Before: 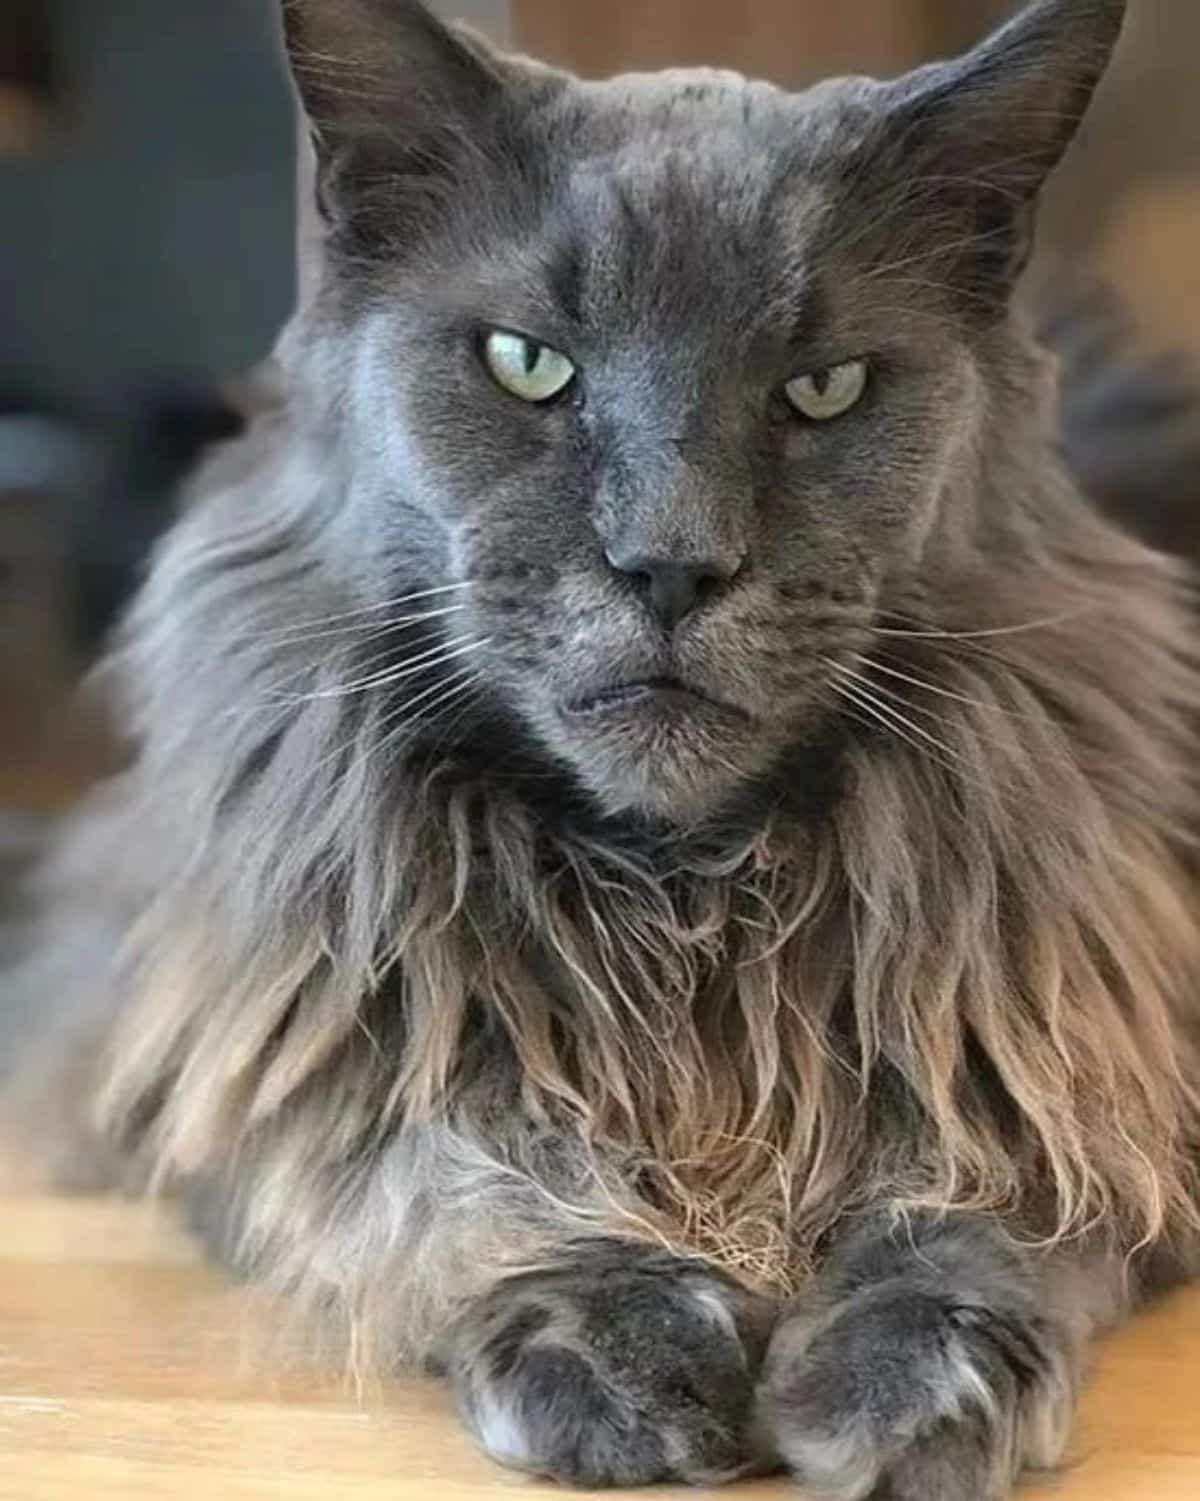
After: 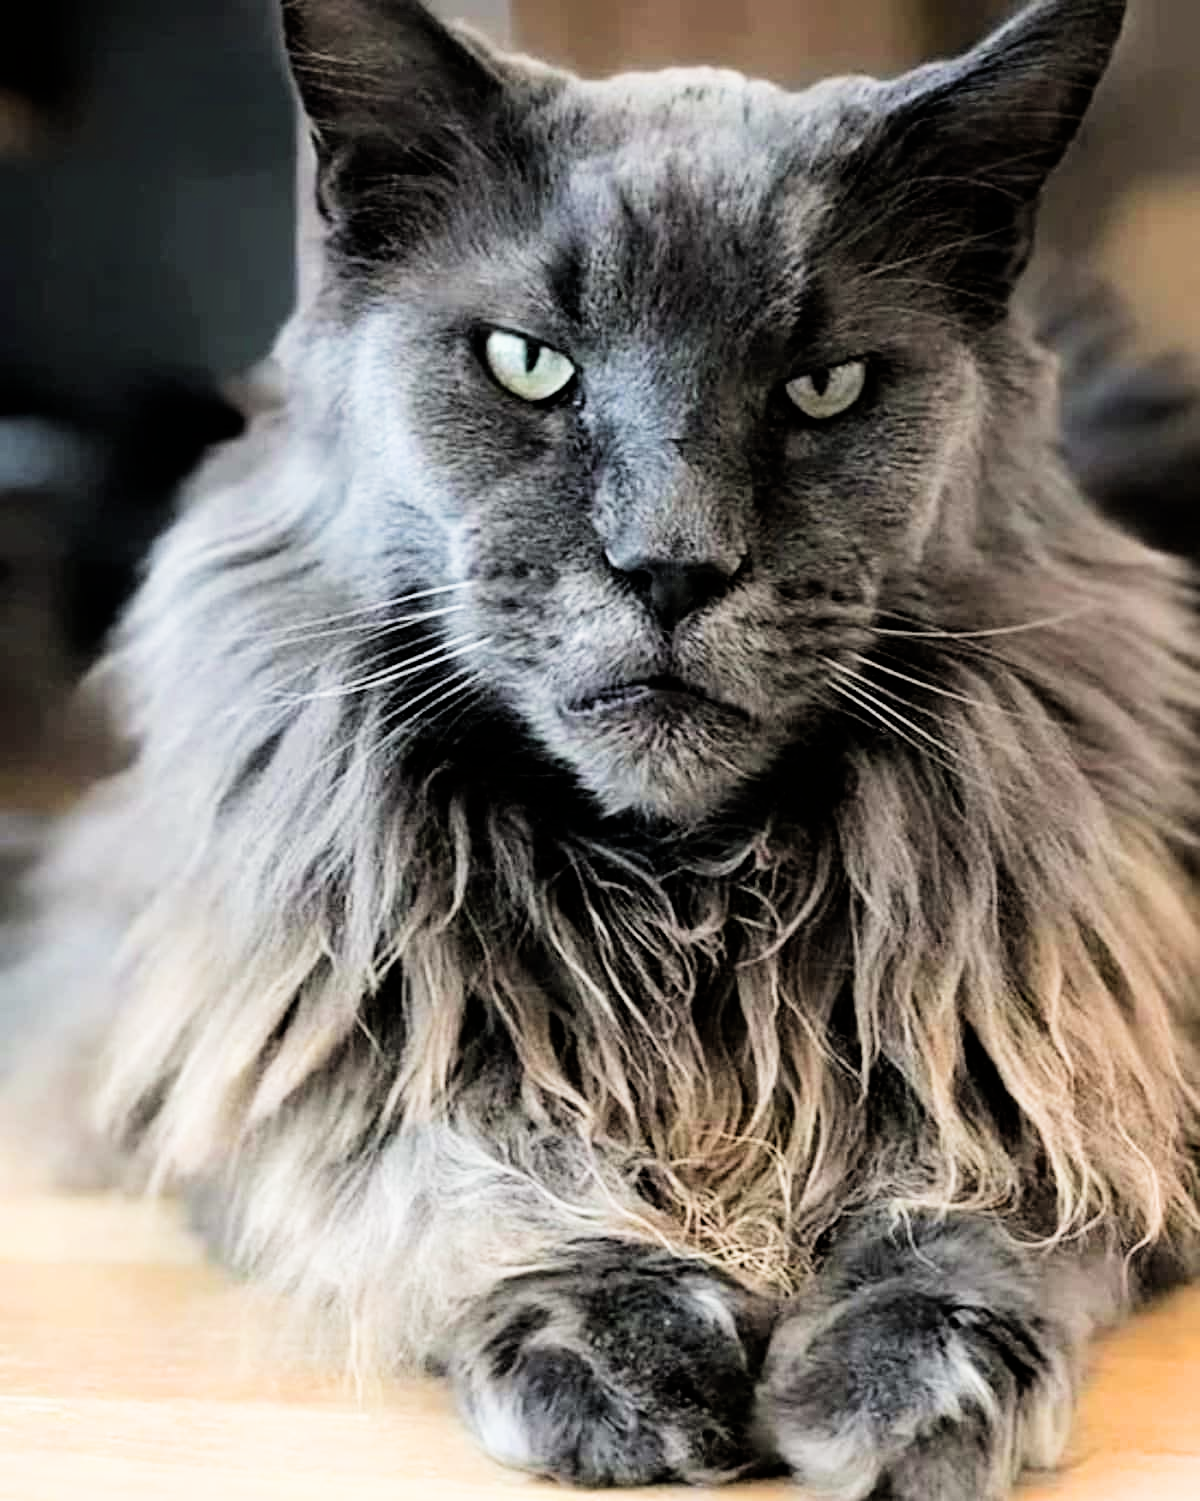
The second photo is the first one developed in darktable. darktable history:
filmic rgb: black relative exposure -5.1 EV, white relative exposure 3.52 EV, hardness 3.18, contrast 1.483, highlights saturation mix -49.17%
tone equalizer: -8 EV -0.742 EV, -7 EV -0.678 EV, -6 EV -0.598 EV, -5 EV -0.419 EV, -3 EV 0.373 EV, -2 EV 0.6 EV, -1 EV 0.693 EV, +0 EV 0.77 EV, mask exposure compensation -0.489 EV
